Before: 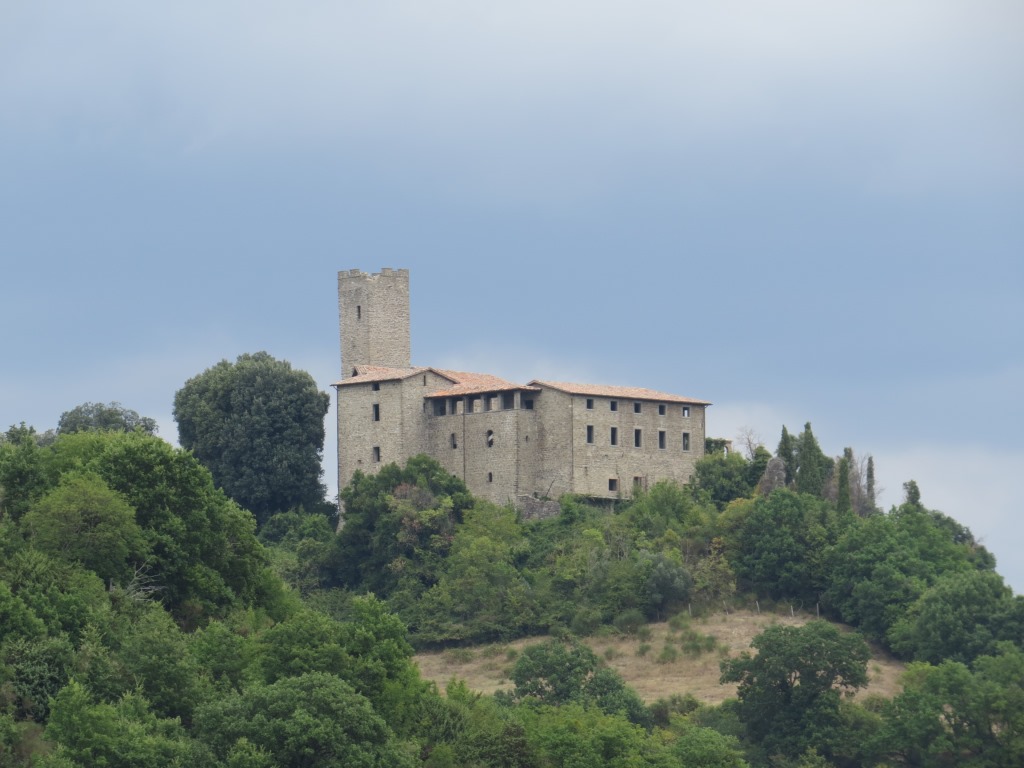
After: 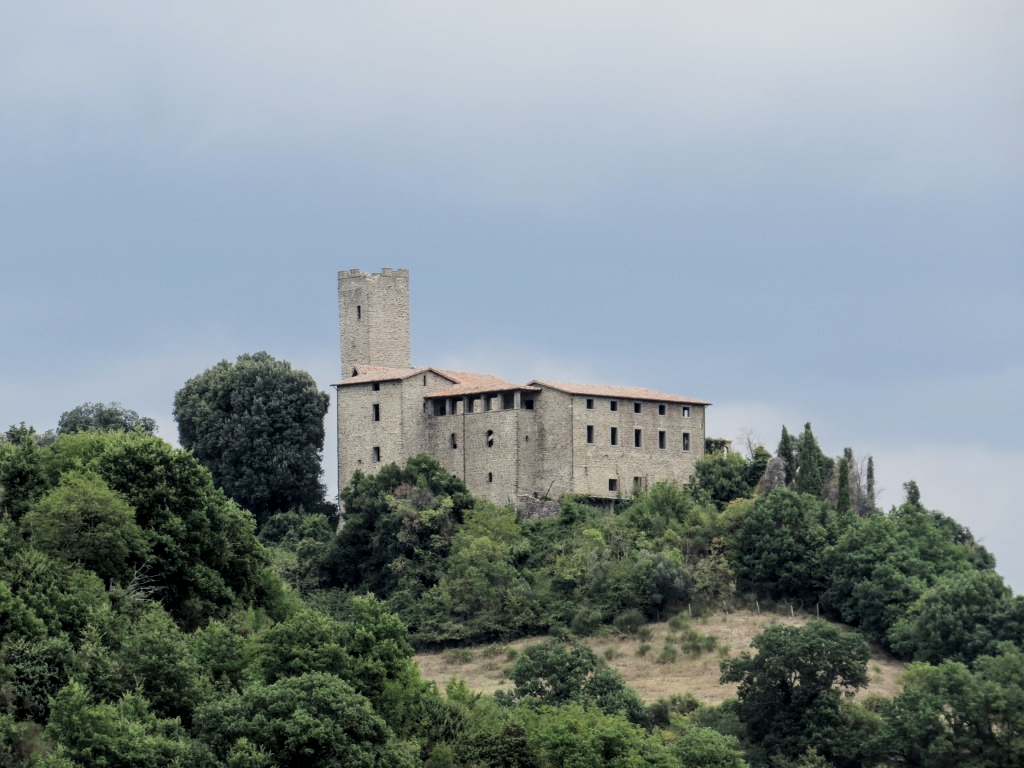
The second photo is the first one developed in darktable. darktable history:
filmic rgb: black relative exposure -5 EV, hardness 2.88, contrast 1.4, highlights saturation mix -30%
local contrast: on, module defaults
